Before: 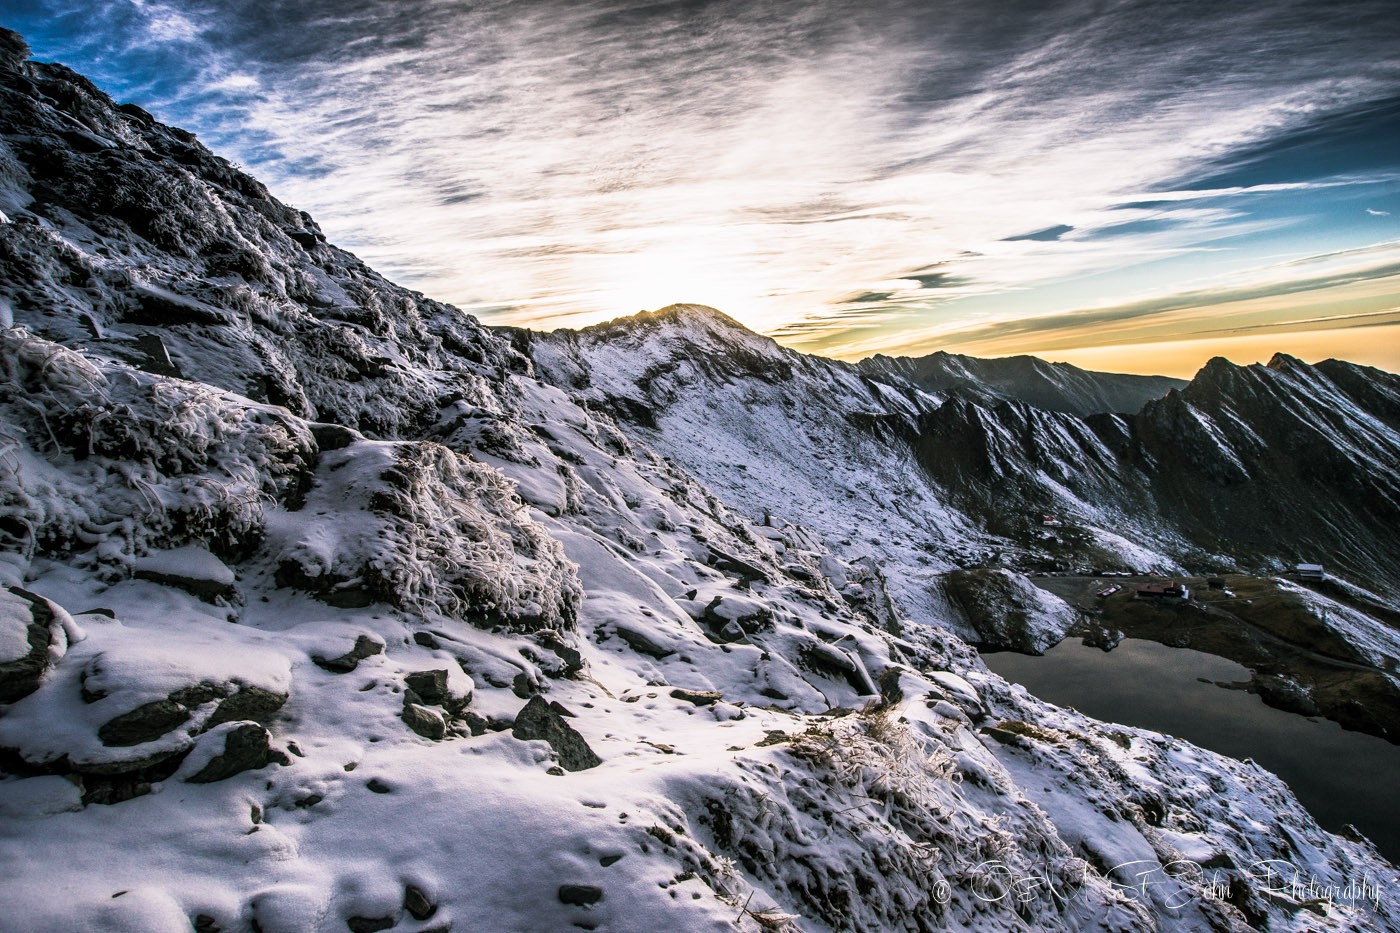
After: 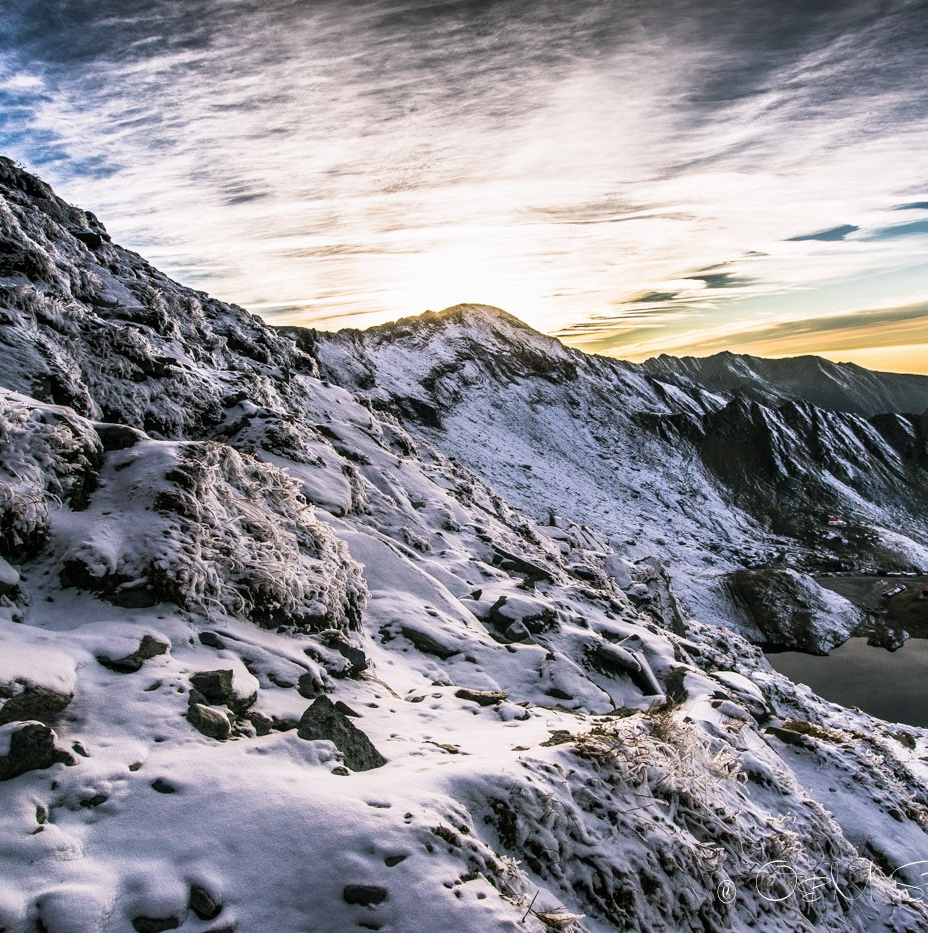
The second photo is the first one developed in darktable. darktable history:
crop: left 15.367%, right 17.913%
